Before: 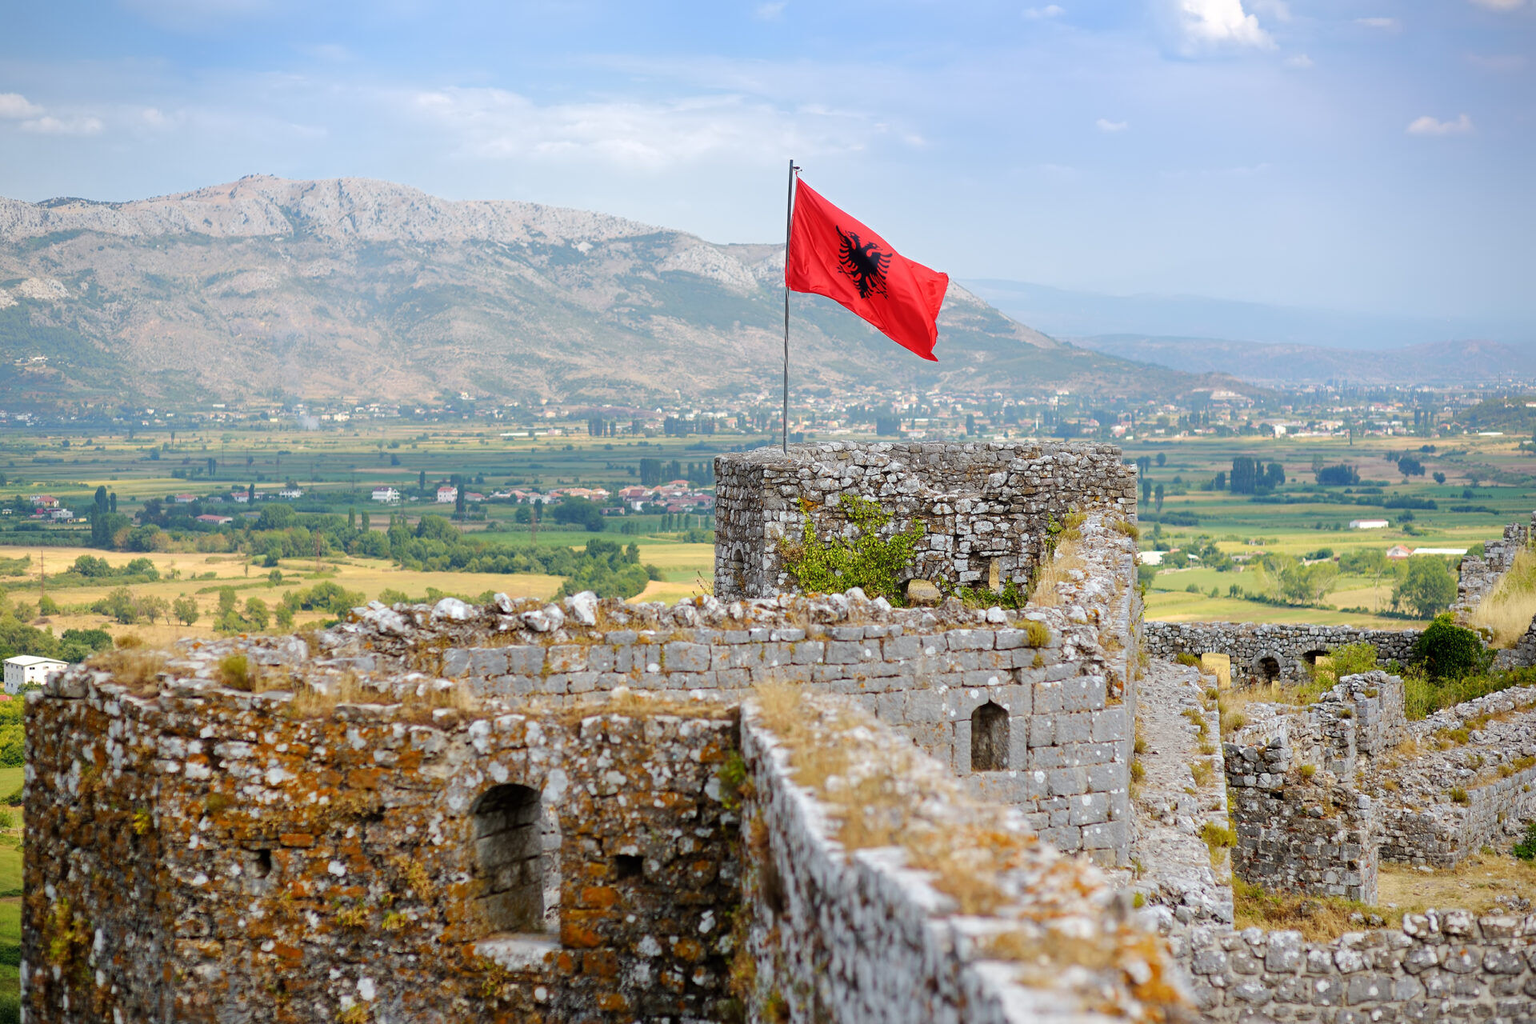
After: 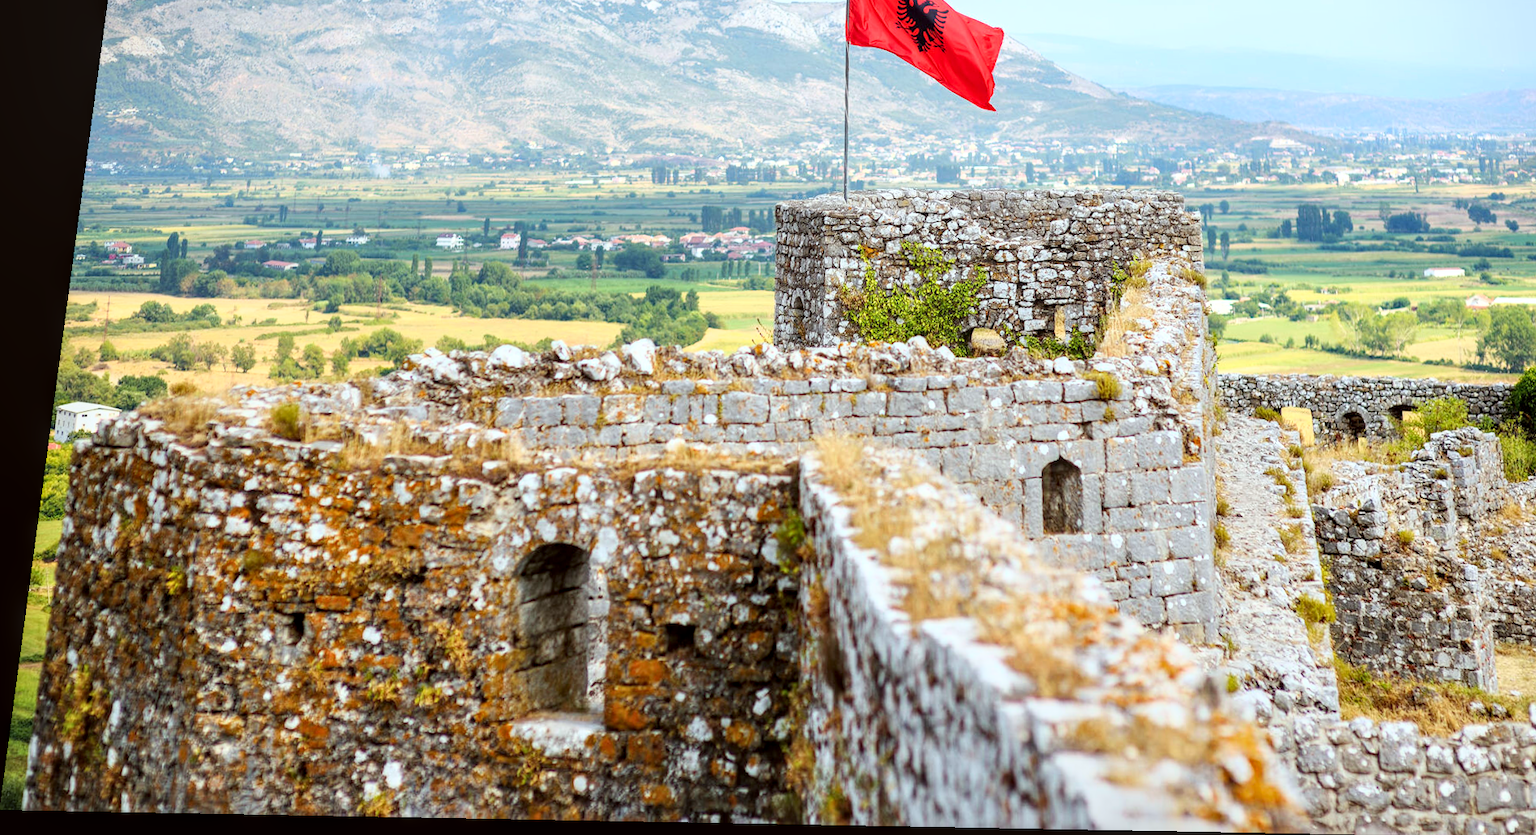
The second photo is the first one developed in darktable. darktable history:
base curve: curves: ch0 [(0, 0) (0.557, 0.834) (1, 1)]
rotate and perspective: rotation 0.128°, lens shift (vertical) -0.181, lens shift (horizontal) -0.044, shear 0.001, automatic cropping off
crop: top 20.916%, right 9.437%, bottom 0.316%
local contrast: on, module defaults
color correction: highlights a* -2.73, highlights b* -2.09, shadows a* 2.41, shadows b* 2.73
